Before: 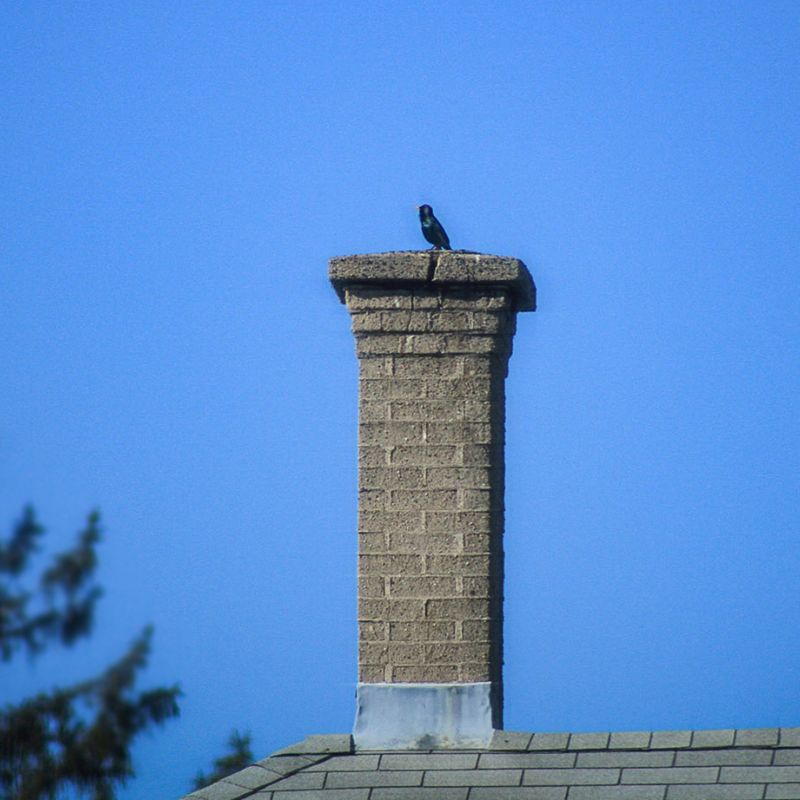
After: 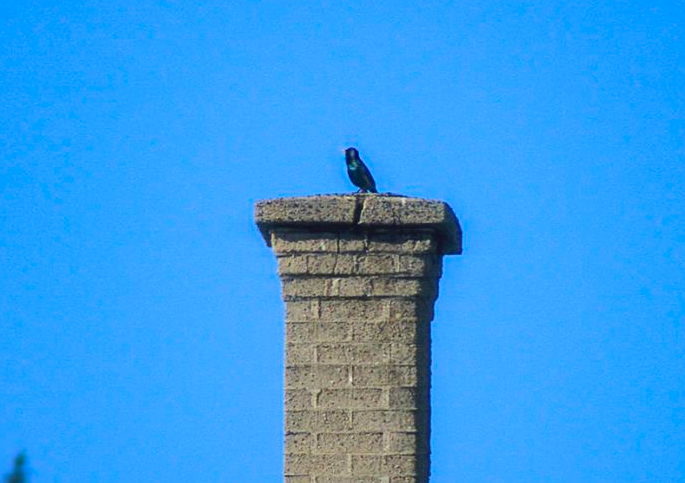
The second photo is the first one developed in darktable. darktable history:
crop and rotate: left 9.345%, top 7.22%, right 4.982%, bottom 32.331%
color balance rgb: perceptual saturation grading › global saturation 25%, perceptual brilliance grading › mid-tones 10%, perceptual brilliance grading › shadows 15%, global vibrance 20%
